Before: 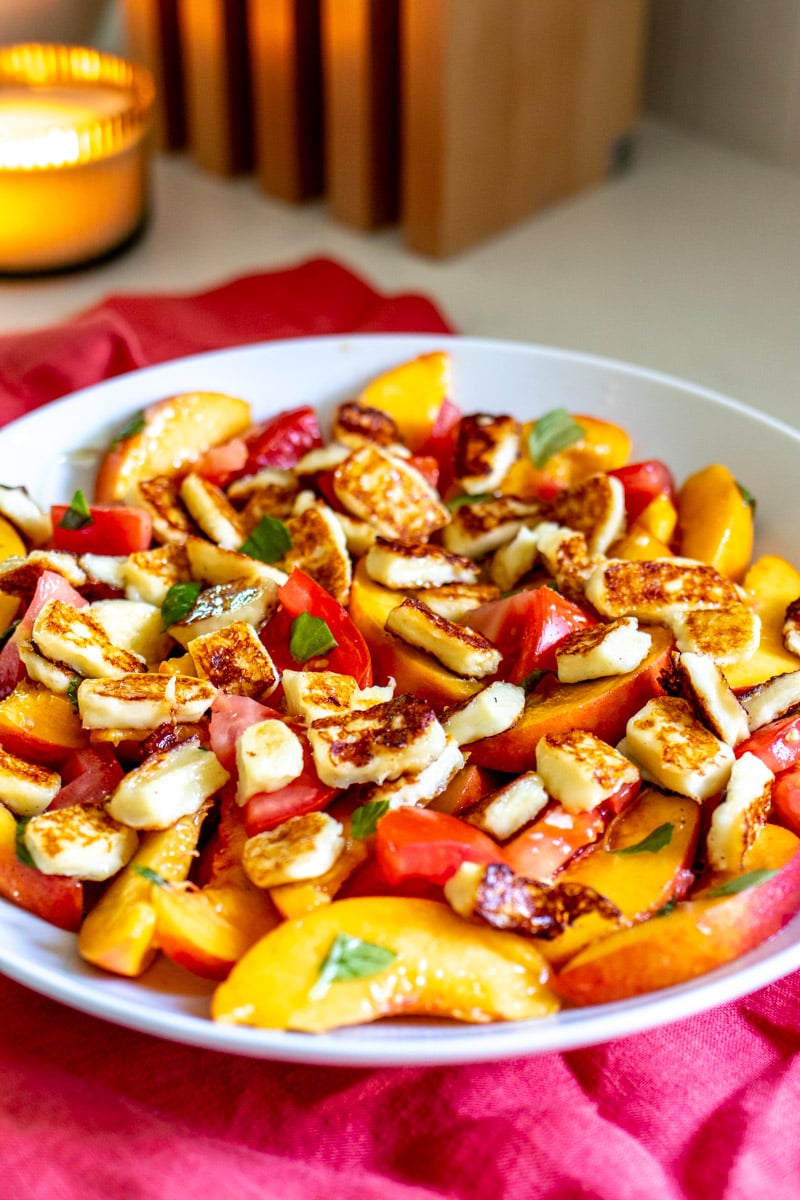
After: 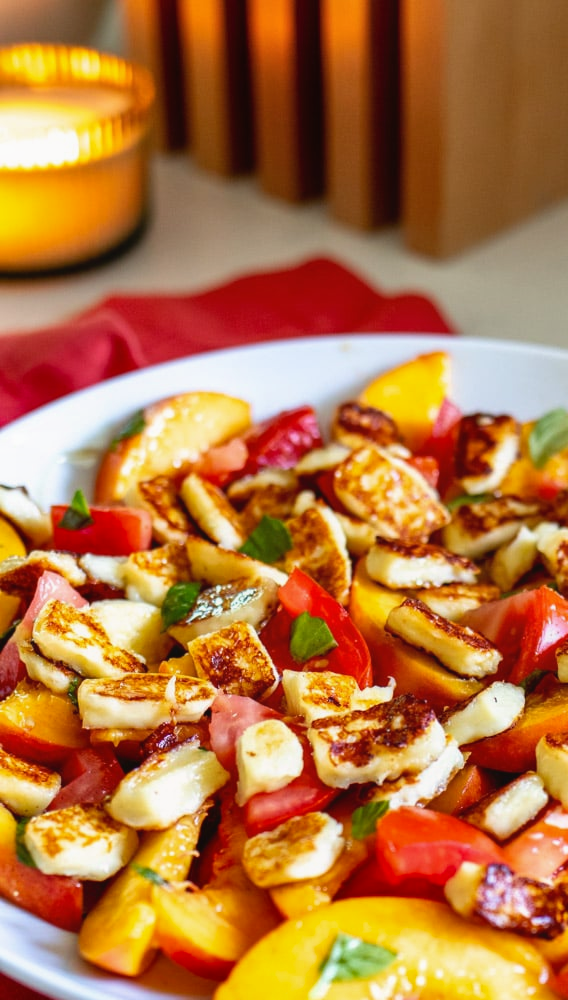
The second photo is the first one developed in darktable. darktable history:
contrast equalizer: octaves 7, y [[0.6 ×6], [0.55 ×6], [0 ×6], [0 ×6], [0 ×6]], mix -0.2
crop: right 28.885%, bottom 16.626%
shadows and highlights: soften with gaussian
